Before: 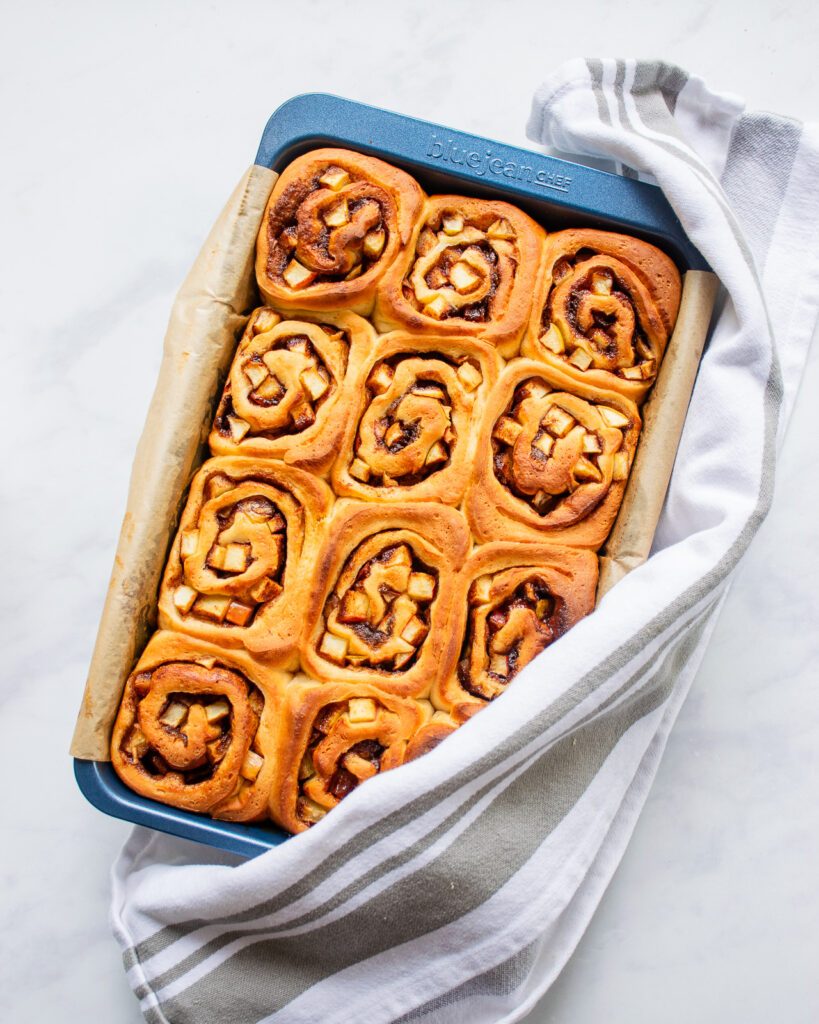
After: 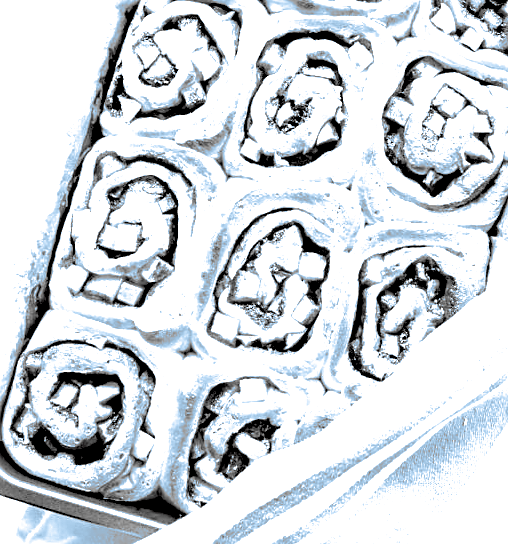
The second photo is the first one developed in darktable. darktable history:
rgb levels: levels [[0.027, 0.429, 0.996], [0, 0.5, 1], [0, 0.5, 1]]
monochrome: on, module defaults
crop: left 13.312%, top 31.28%, right 24.627%, bottom 15.582%
sharpen: on, module defaults
split-toning: shadows › hue 351.18°, shadows › saturation 0.86, highlights › hue 218.82°, highlights › saturation 0.73, balance -19.167
levels: levels [0.129, 0.519, 0.867]
exposure: black level correction 0.001, exposure 1.129 EV, compensate exposure bias true, compensate highlight preservation false
color balance rgb: perceptual saturation grading › global saturation 25%, global vibrance 20%
